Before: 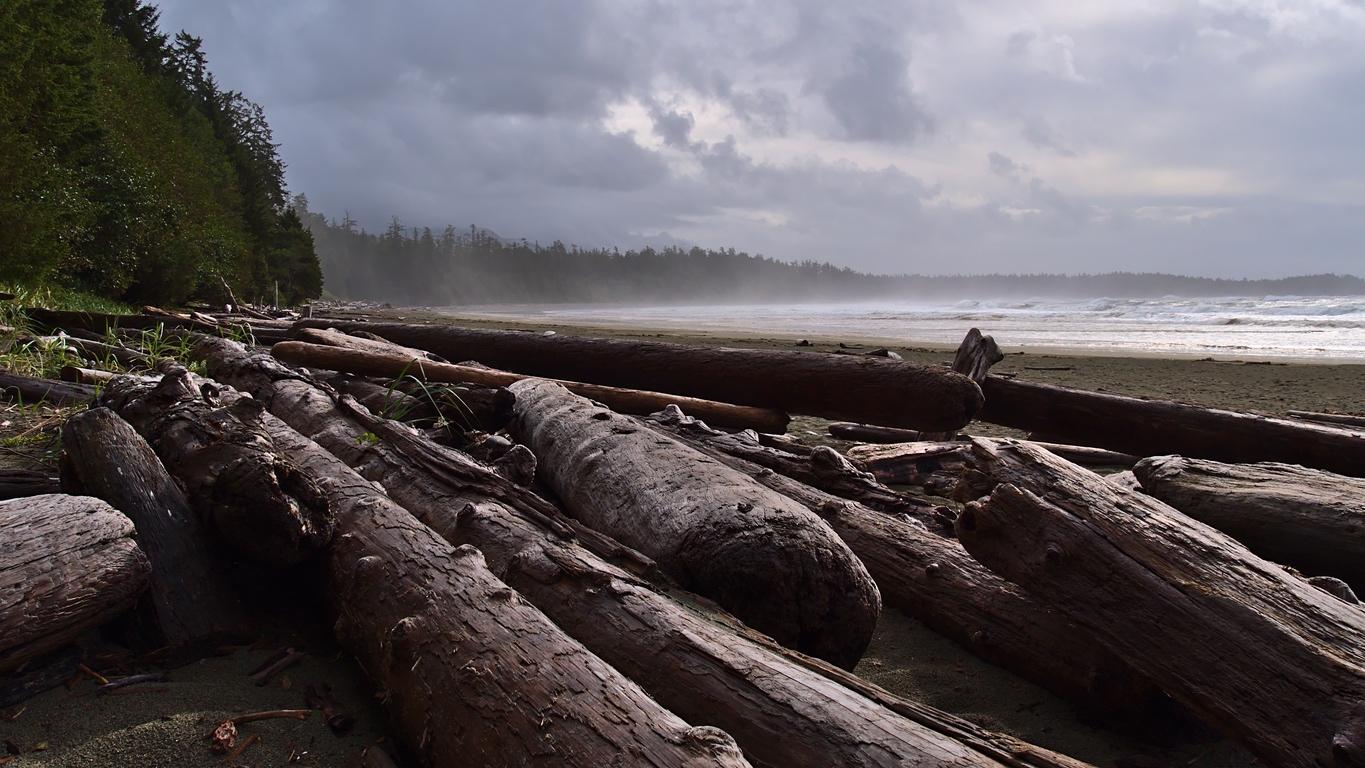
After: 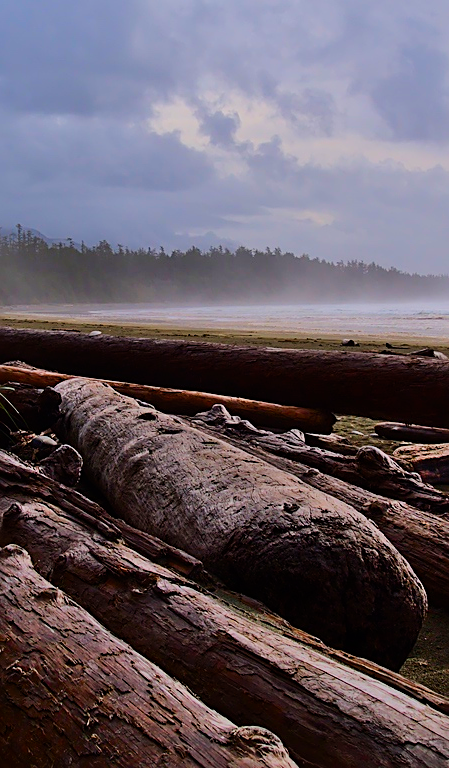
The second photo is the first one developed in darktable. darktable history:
sharpen: on, module defaults
filmic rgb: black relative exposure -16 EV, white relative exposure 6.07 EV, hardness 5.23
color correction: highlights b* 0.031, saturation 2.13
crop: left 33.301%, right 33.797%
